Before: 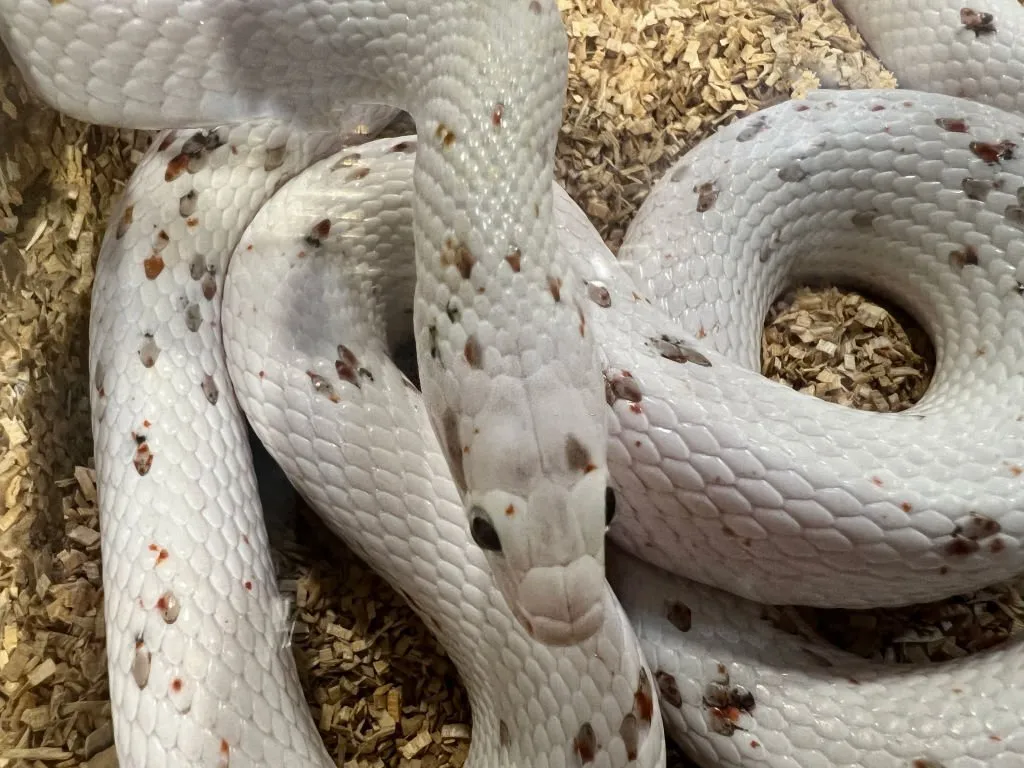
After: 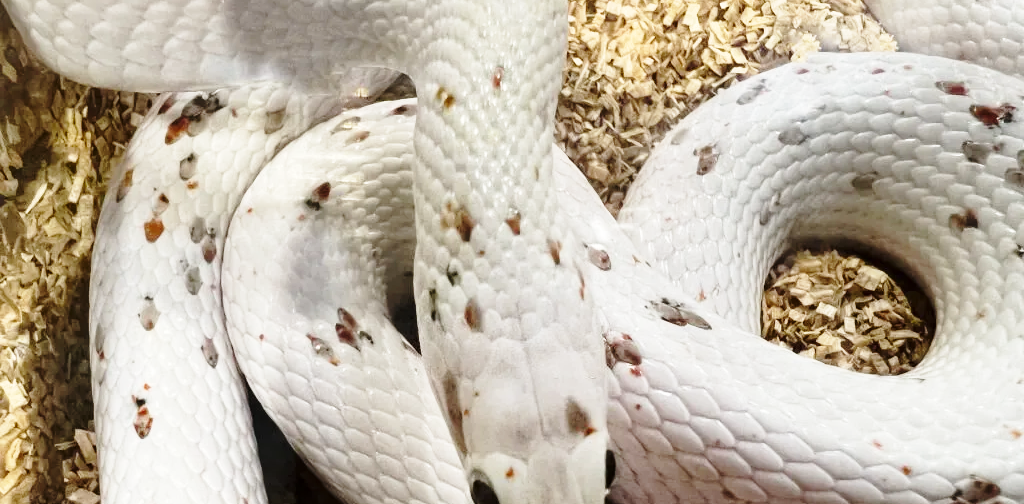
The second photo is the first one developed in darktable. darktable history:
crop and rotate: top 4.848%, bottom 29.503%
base curve: curves: ch0 [(0, 0) (0.028, 0.03) (0.121, 0.232) (0.46, 0.748) (0.859, 0.968) (1, 1)], preserve colors none
